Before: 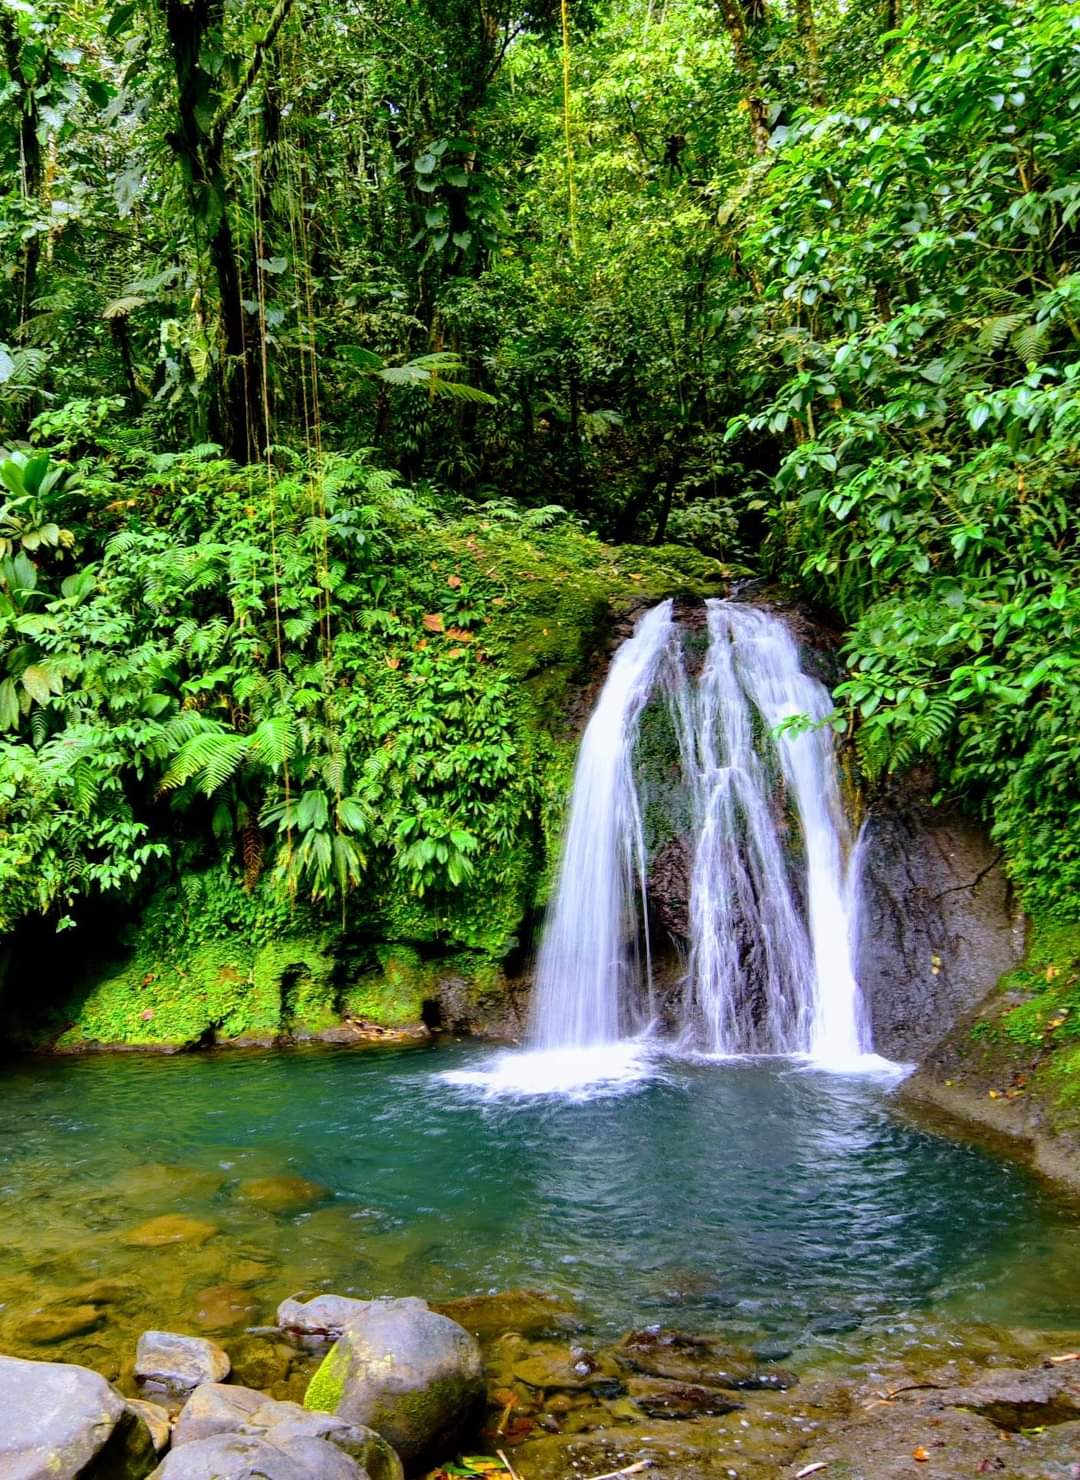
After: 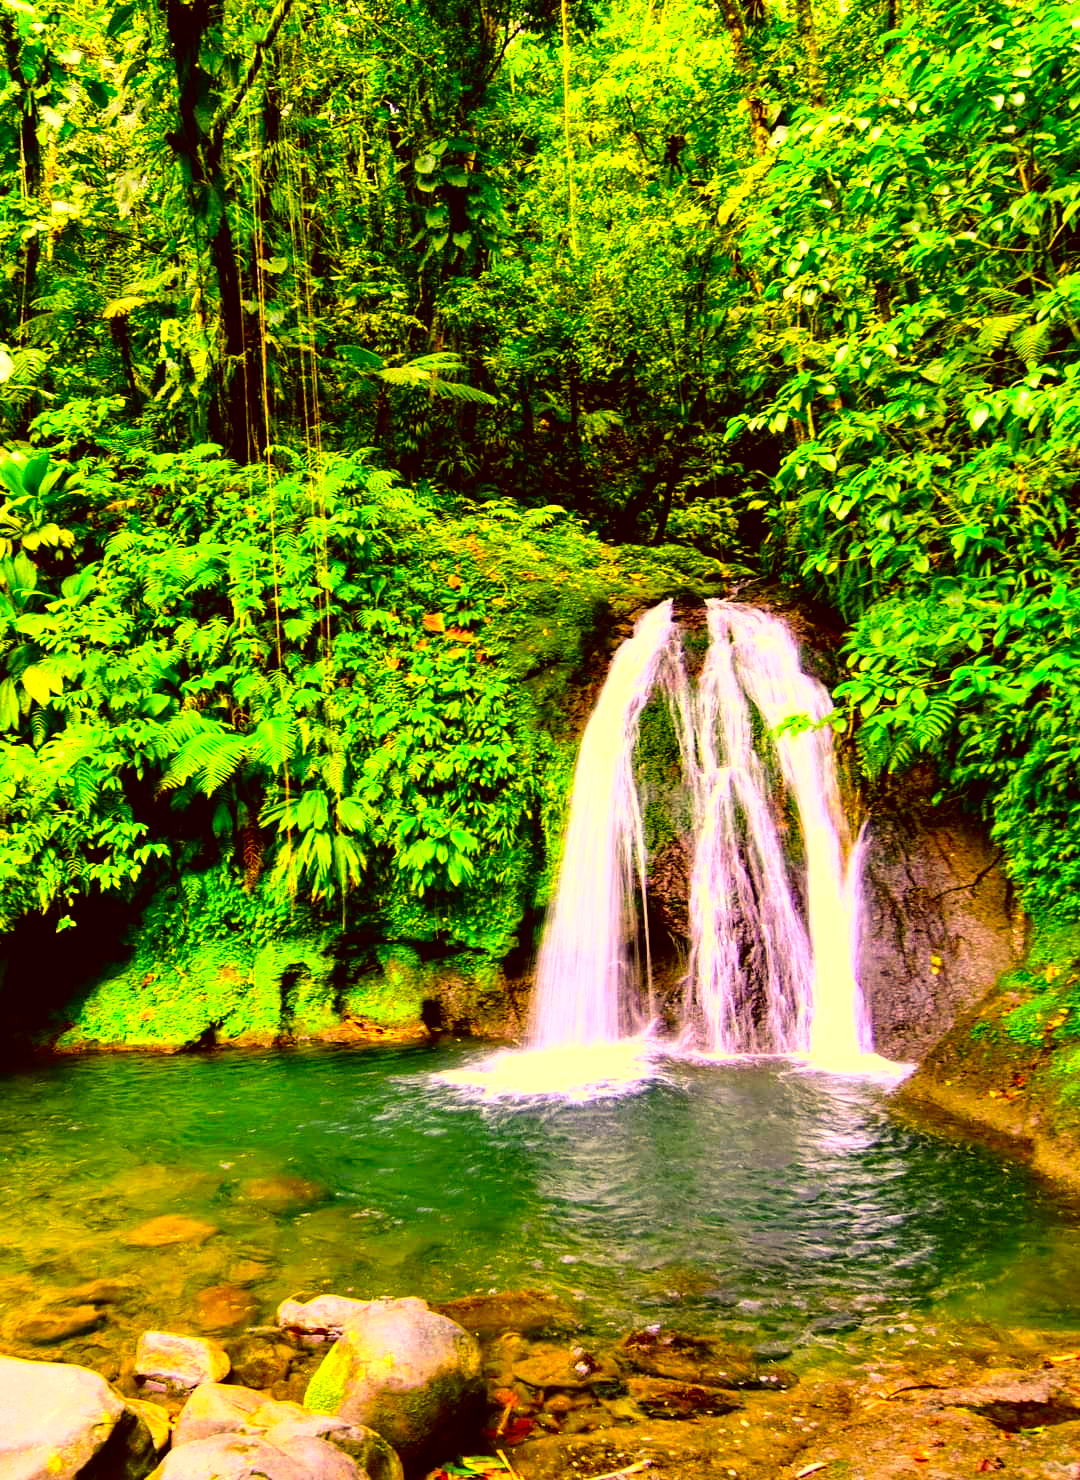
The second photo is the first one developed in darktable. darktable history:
tone curve: curves: ch0 [(0, 0) (0.003, 0.001) (0.011, 0.005) (0.025, 0.011) (0.044, 0.02) (0.069, 0.031) (0.1, 0.045) (0.136, 0.078) (0.177, 0.124) (0.224, 0.18) (0.277, 0.245) (0.335, 0.315) (0.399, 0.393) (0.468, 0.477) (0.543, 0.569) (0.623, 0.666) (0.709, 0.771) (0.801, 0.871) (0.898, 0.965) (1, 1)], color space Lab, independent channels, preserve colors none
local contrast: highlights 106%, shadows 98%, detail 119%, midtone range 0.2
color correction: highlights a* 10.44, highlights b* 29.95, shadows a* 2.62, shadows b* 18.27, saturation 1.73
exposure: exposure 0.601 EV, compensate highlight preservation false
color balance rgb: highlights gain › chroma 0.277%, highlights gain › hue 330.72°, perceptual saturation grading › global saturation 0.709%, perceptual brilliance grading › global brilliance 1.455%, perceptual brilliance grading › highlights -3.932%
